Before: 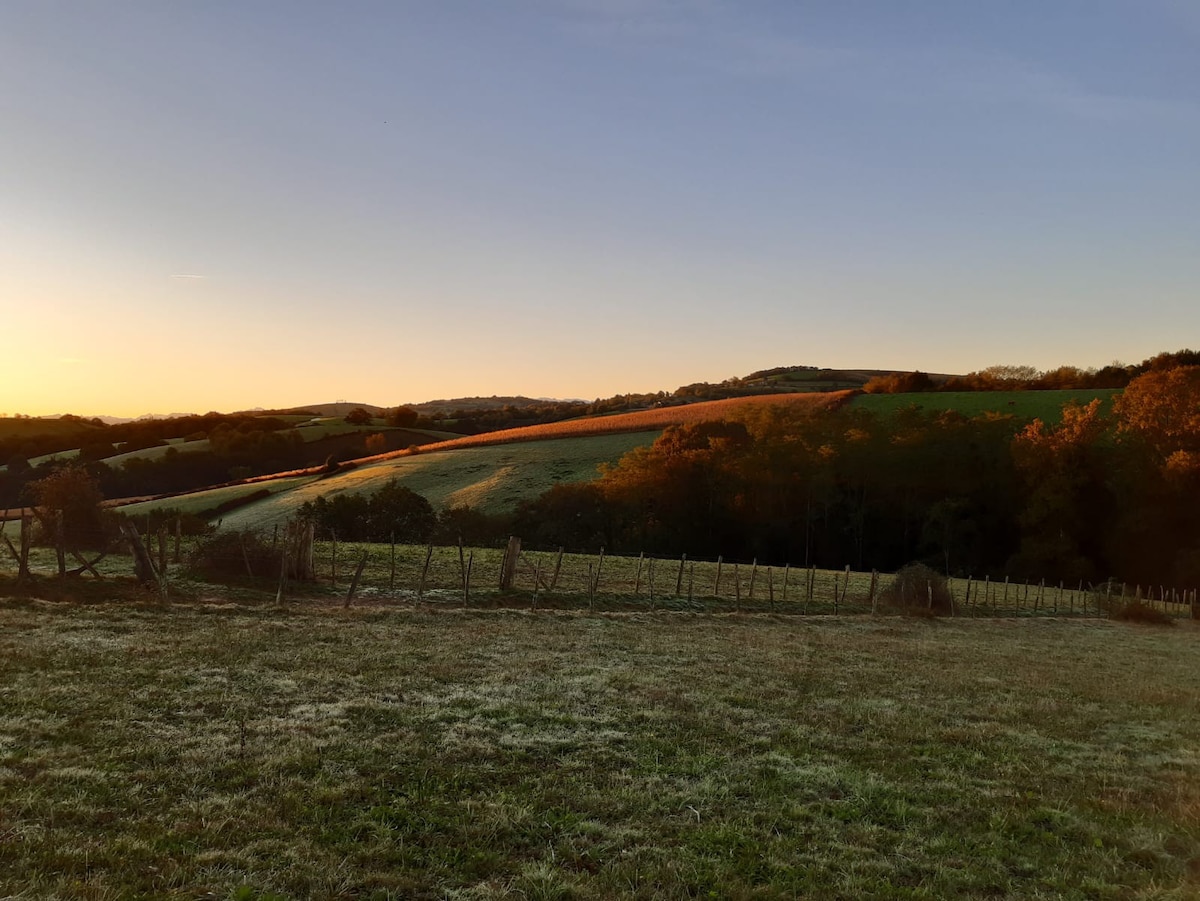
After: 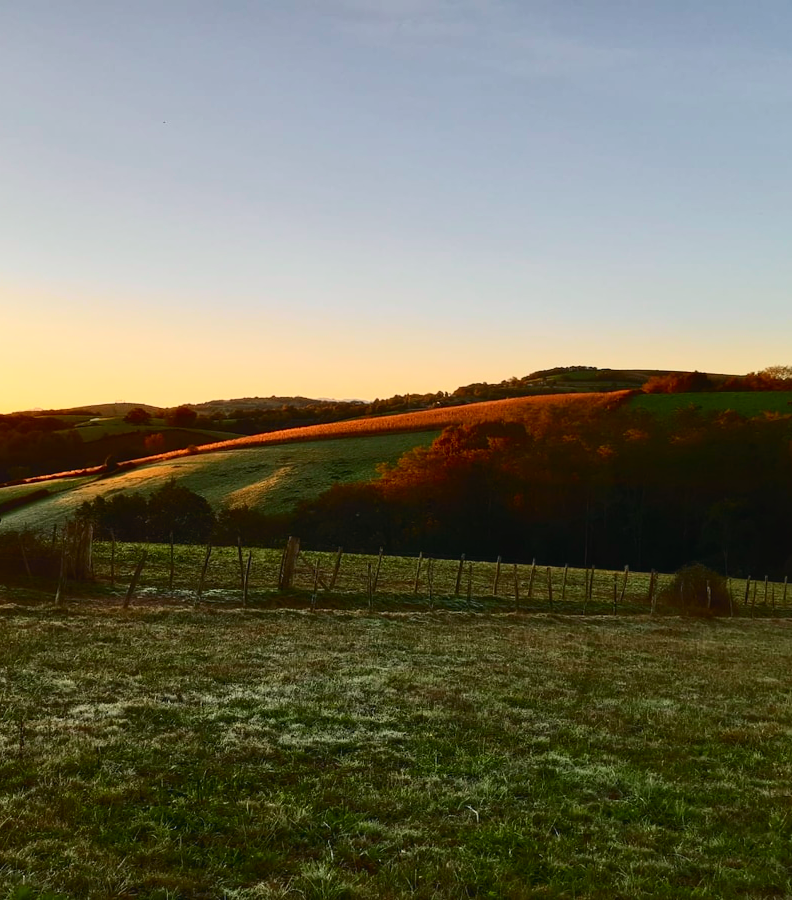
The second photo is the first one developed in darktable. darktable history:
tone curve: curves: ch0 [(0, 0.028) (0.037, 0.05) (0.123, 0.108) (0.19, 0.164) (0.269, 0.247) (0.475, 0.533) (0.595, 0.695) (0.718, 0.823) (0.855, 0.913) (1, 0.982)]; ch1 [(0, 0) (0.243, 0.245) (0.427, 0.41) (0.493, 0.481) (0.505, 0.502) (0.536, 0.545) (0.56, 0.582) (0.611, 0.644) (0.769, 0.807) (1, 1)]; ch2 [(0, 0) (0.249, 0.216) (0.349, 0.321) (0.424, 0.442) (0.476, 0.483) (0.498, 0.499) (0.517, 0.519) (0.532, 0.55) (0.569, 0.608) (0.614, 0.661) (0.706, 0.75) (0.808, 0.809) (0.991, 0.968)], color space Lab, independent channels, preserve colors none
crop and rotate: left 18.442%, right 15.508%
